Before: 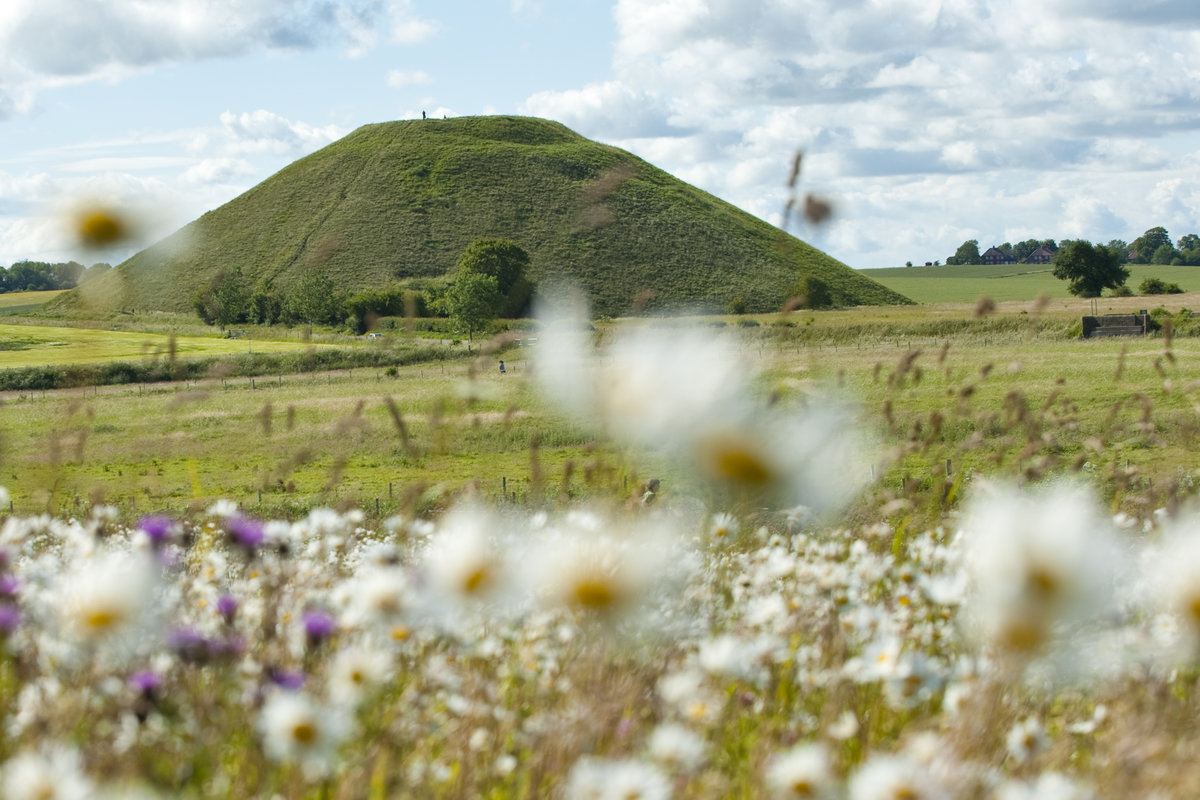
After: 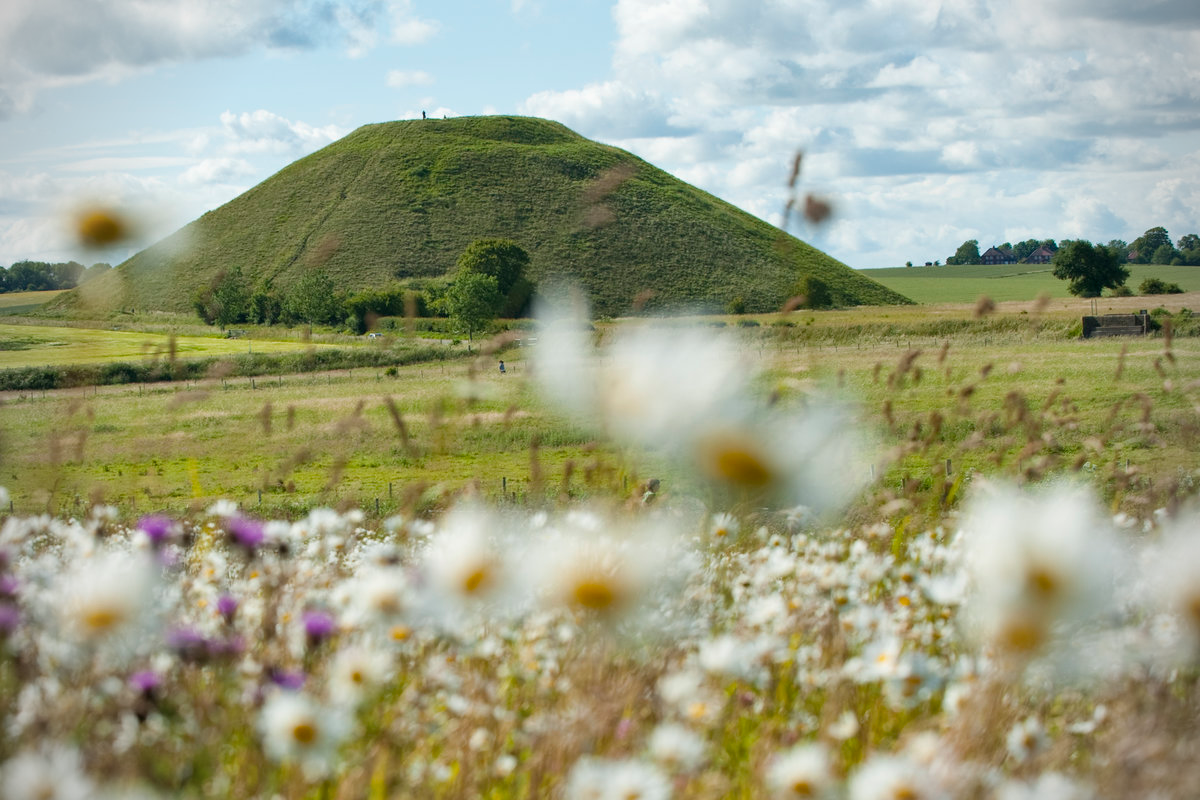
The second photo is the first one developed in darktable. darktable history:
exposure: exposure -0.072 EV, compensate highlight preservation false
vignetting: fall-off start 79.88%
